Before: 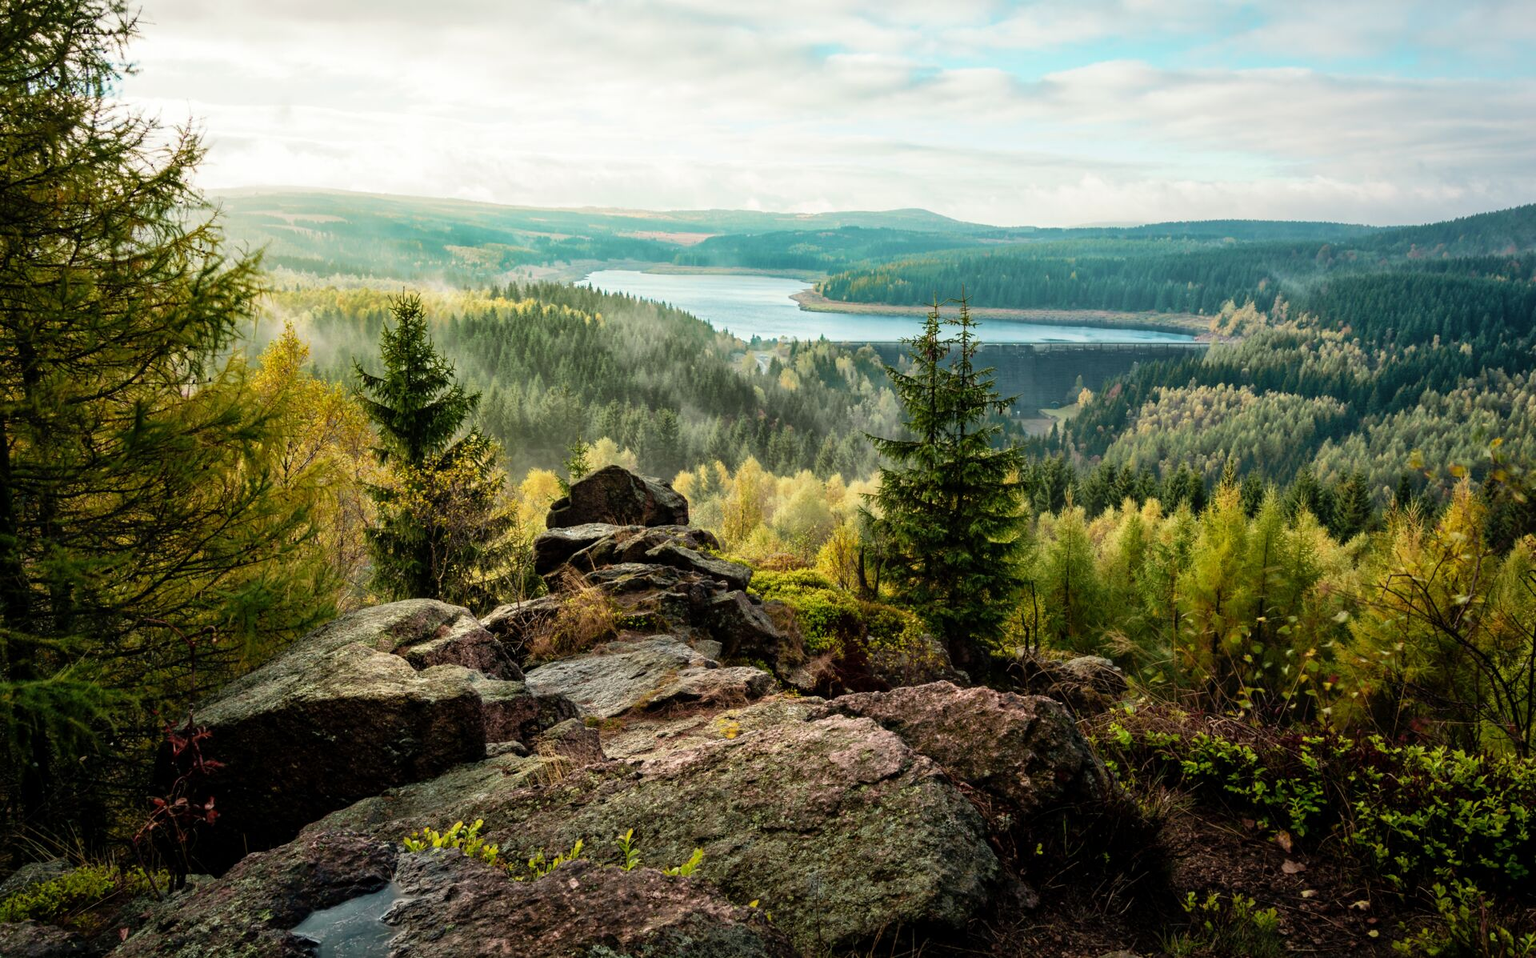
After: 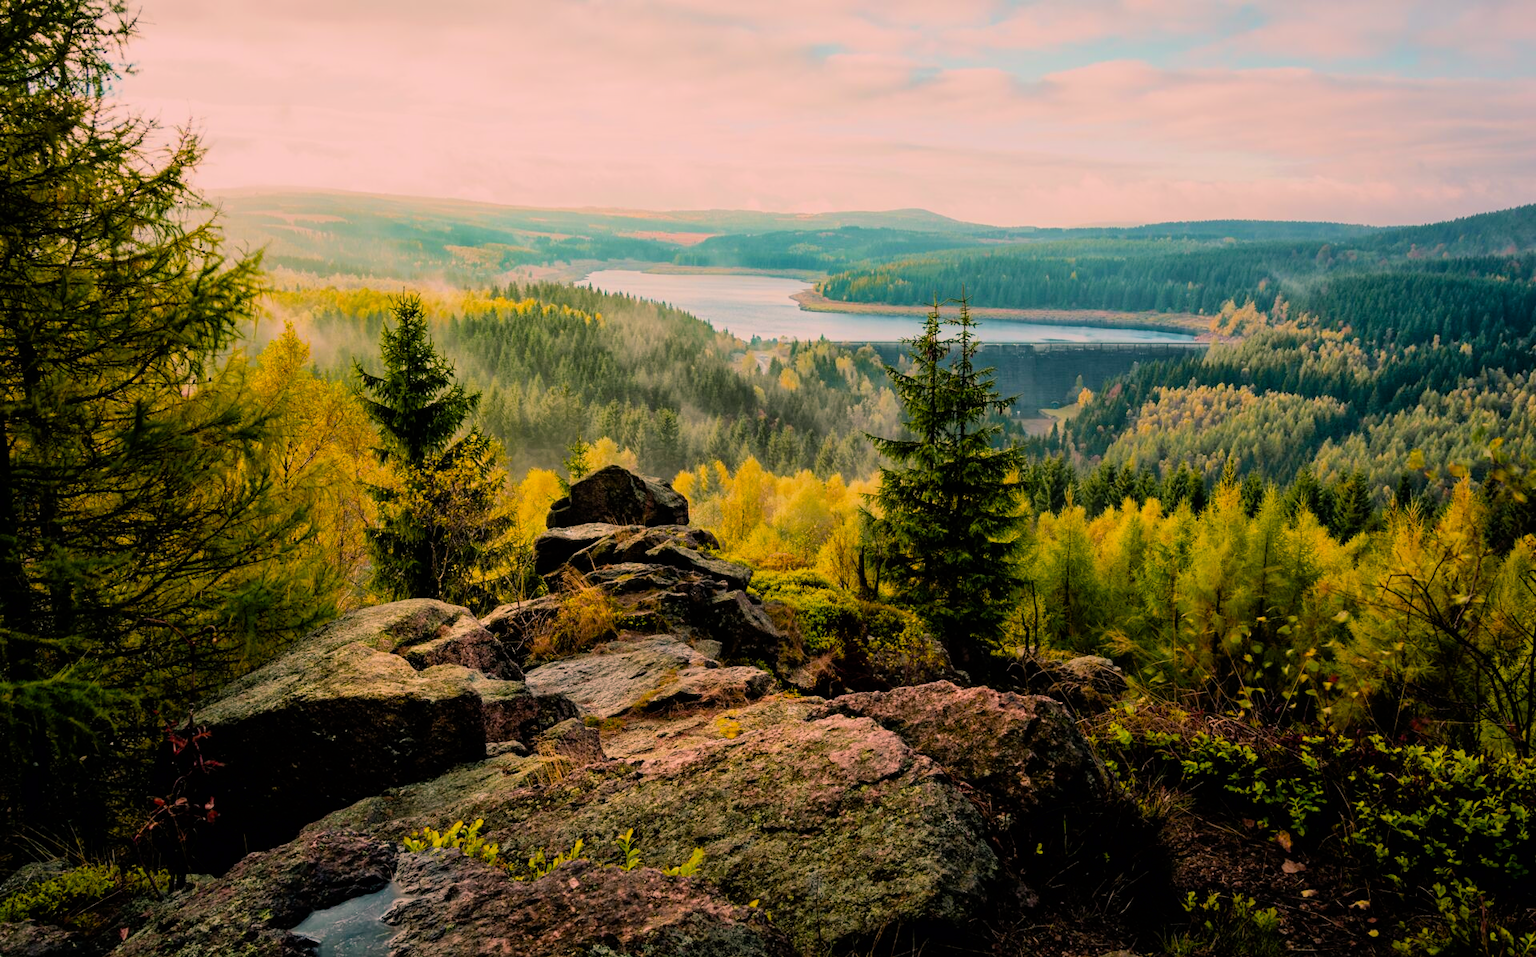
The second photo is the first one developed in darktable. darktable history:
filmic rgb: black relative exposure -7.97 EV, white relative exposure 4.02 EV, threshold 3.04 EV, hardness 4.2, color science v6 (2022), enable highlight reconstruction true
color balance rgb: highlights gain › chroma 4.535%, highlights gain › hue 30.97°, perceptual saturation grading › global saturation 40.085%
